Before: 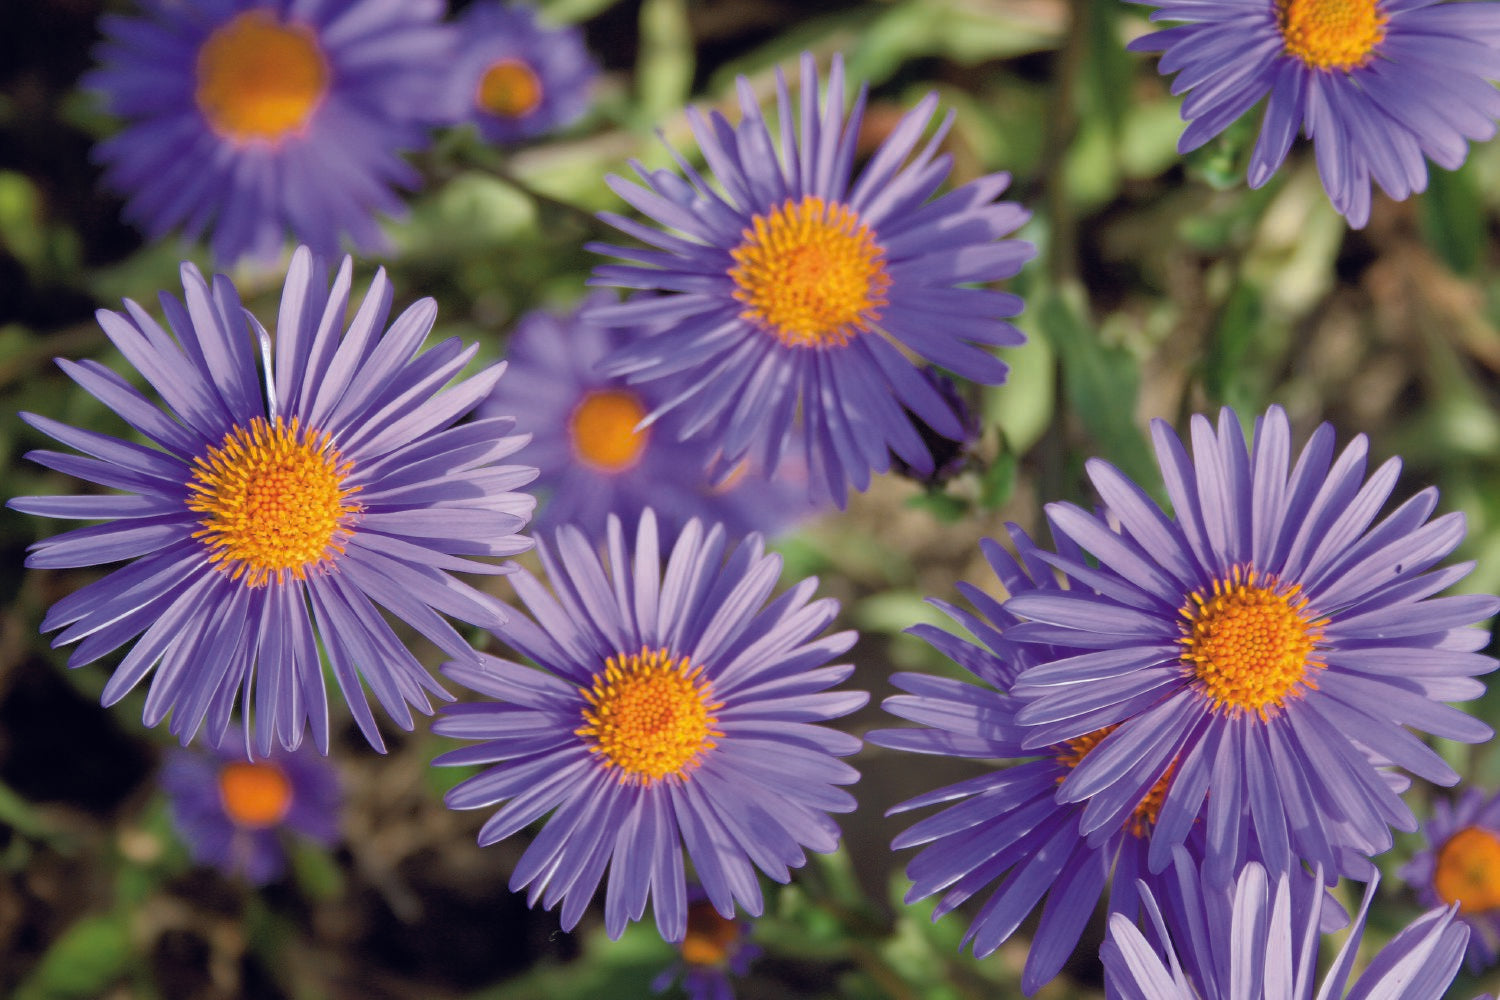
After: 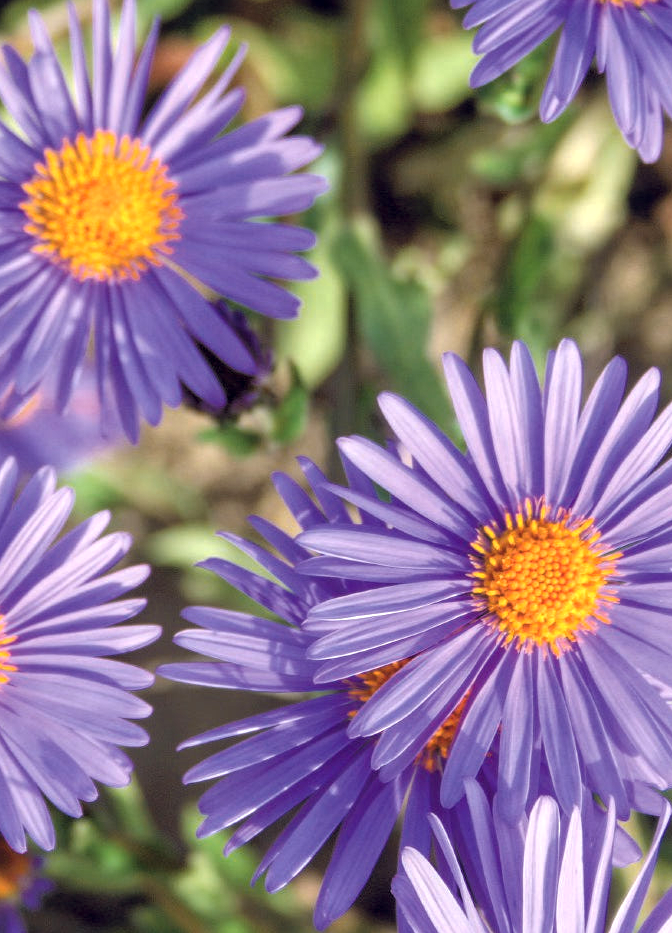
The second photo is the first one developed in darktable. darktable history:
crop: left 47.248%, top 6.681%, right 7.886%
exposure: exposure 0.64 EV, compensate highlight preservation false
local contrast: on, module defaults
